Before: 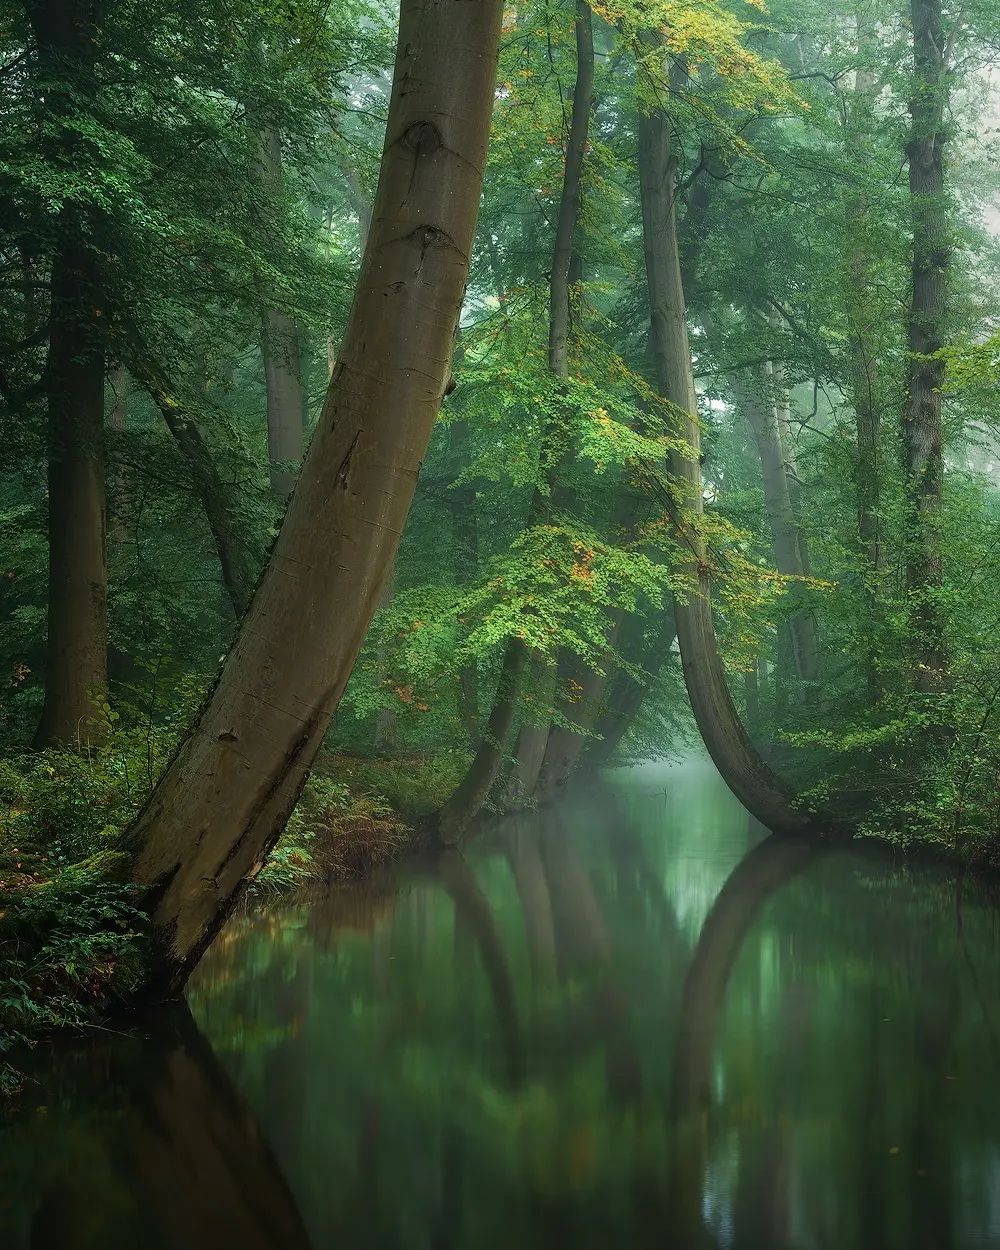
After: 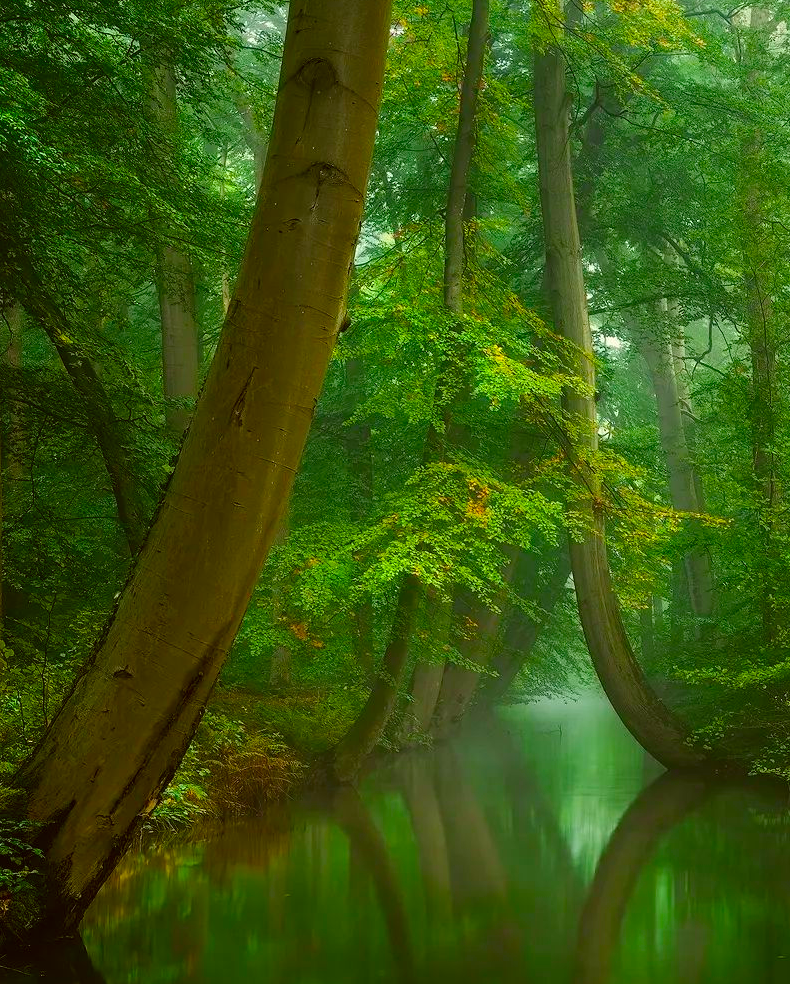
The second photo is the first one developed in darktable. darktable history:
color balance rgb: perceptual saturation grading › global saturation 37.218%, perceptual saturation grading › shadows 35.387%, global vibrance 20%
crop and rotate: left 10.528%, top 5.113%, right 10.458%, bottom 16.164%
color correction: highlights a* -1.44, highlights b* 10.42, shadows a* 0.887, shadows b* 19.37
color zones: curves: ch0 [(0, 0.5) (0.143, 0.5) (0.286, 0.5) (0.429, 0.5) (0.62, 0.489) (0.714, 0.445) (0.844, 0.496) (1, 0.5)]; ch1 [(0, 0.5) (0.143, 0.5) (0.286, 0.5) (0.429, 0.5) (0.571, 0.5) (0.714, 0.523) (0.857, 0.5) (1, 0.5)], mix 25.56%
